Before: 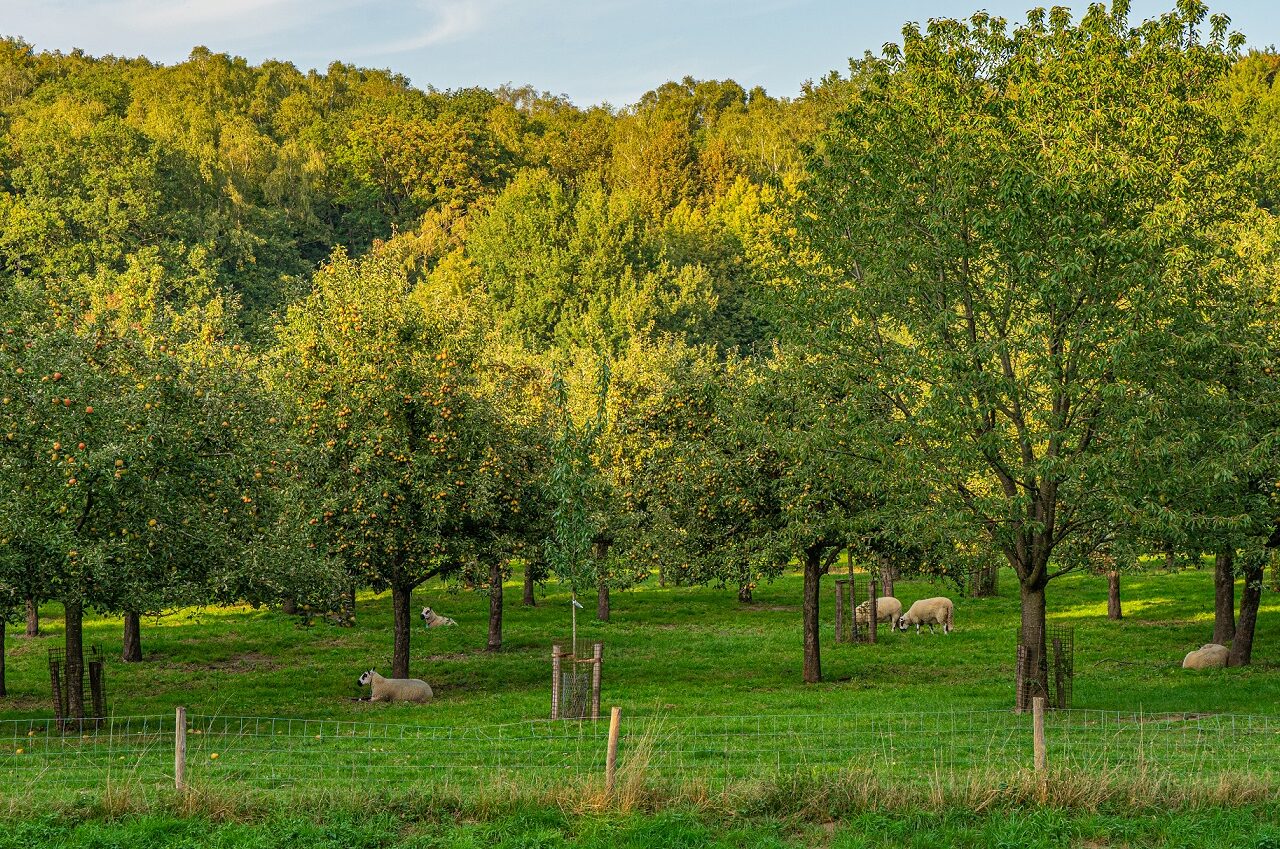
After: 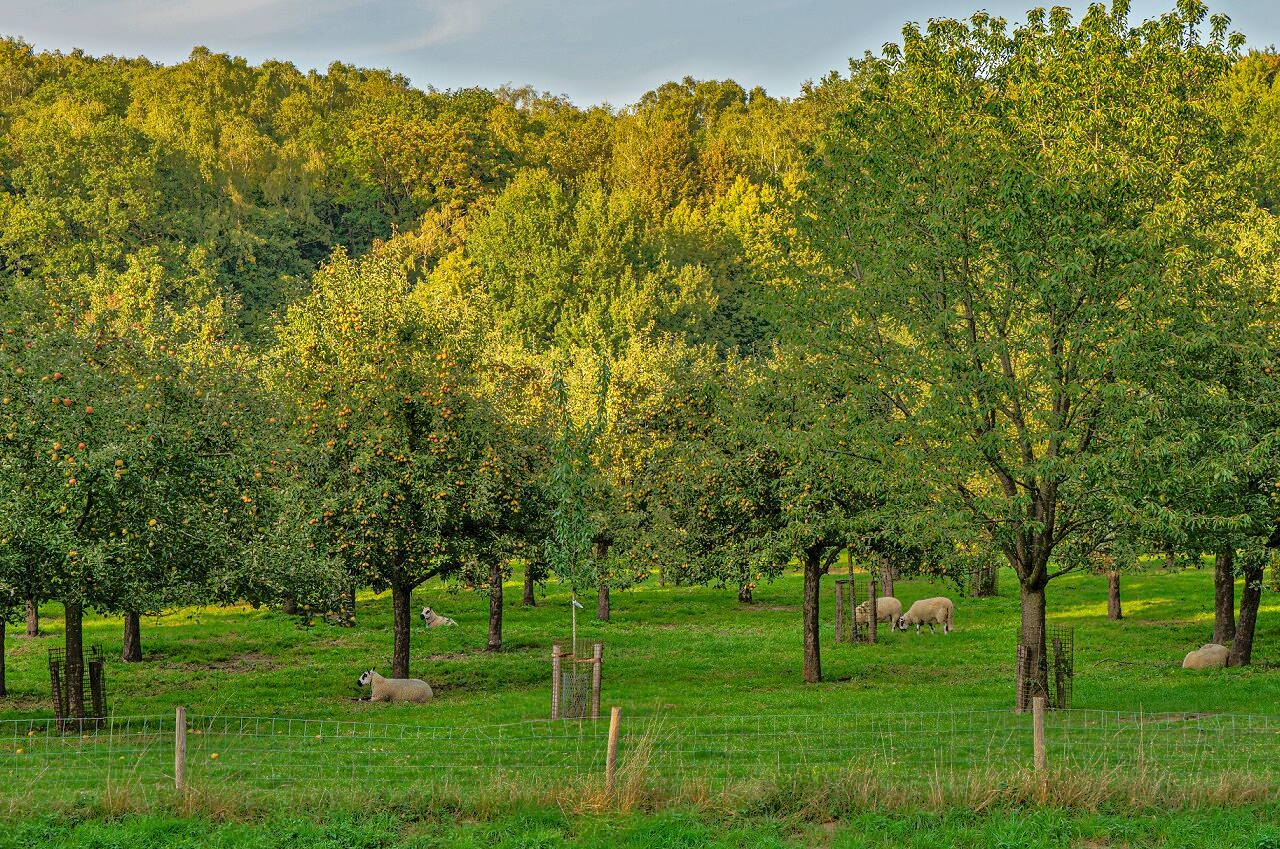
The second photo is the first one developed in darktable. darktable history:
tone equalizer: -7 EV -0.622 EV, -6 EV 0.985 EV, -5 EV -0.484 EV, -4 EV 0.458 EV, -3 EV 0.443 EV, -2 EV 0.16 EV, -1 EV -0.146 EV, +0 EV -0.387 EV
